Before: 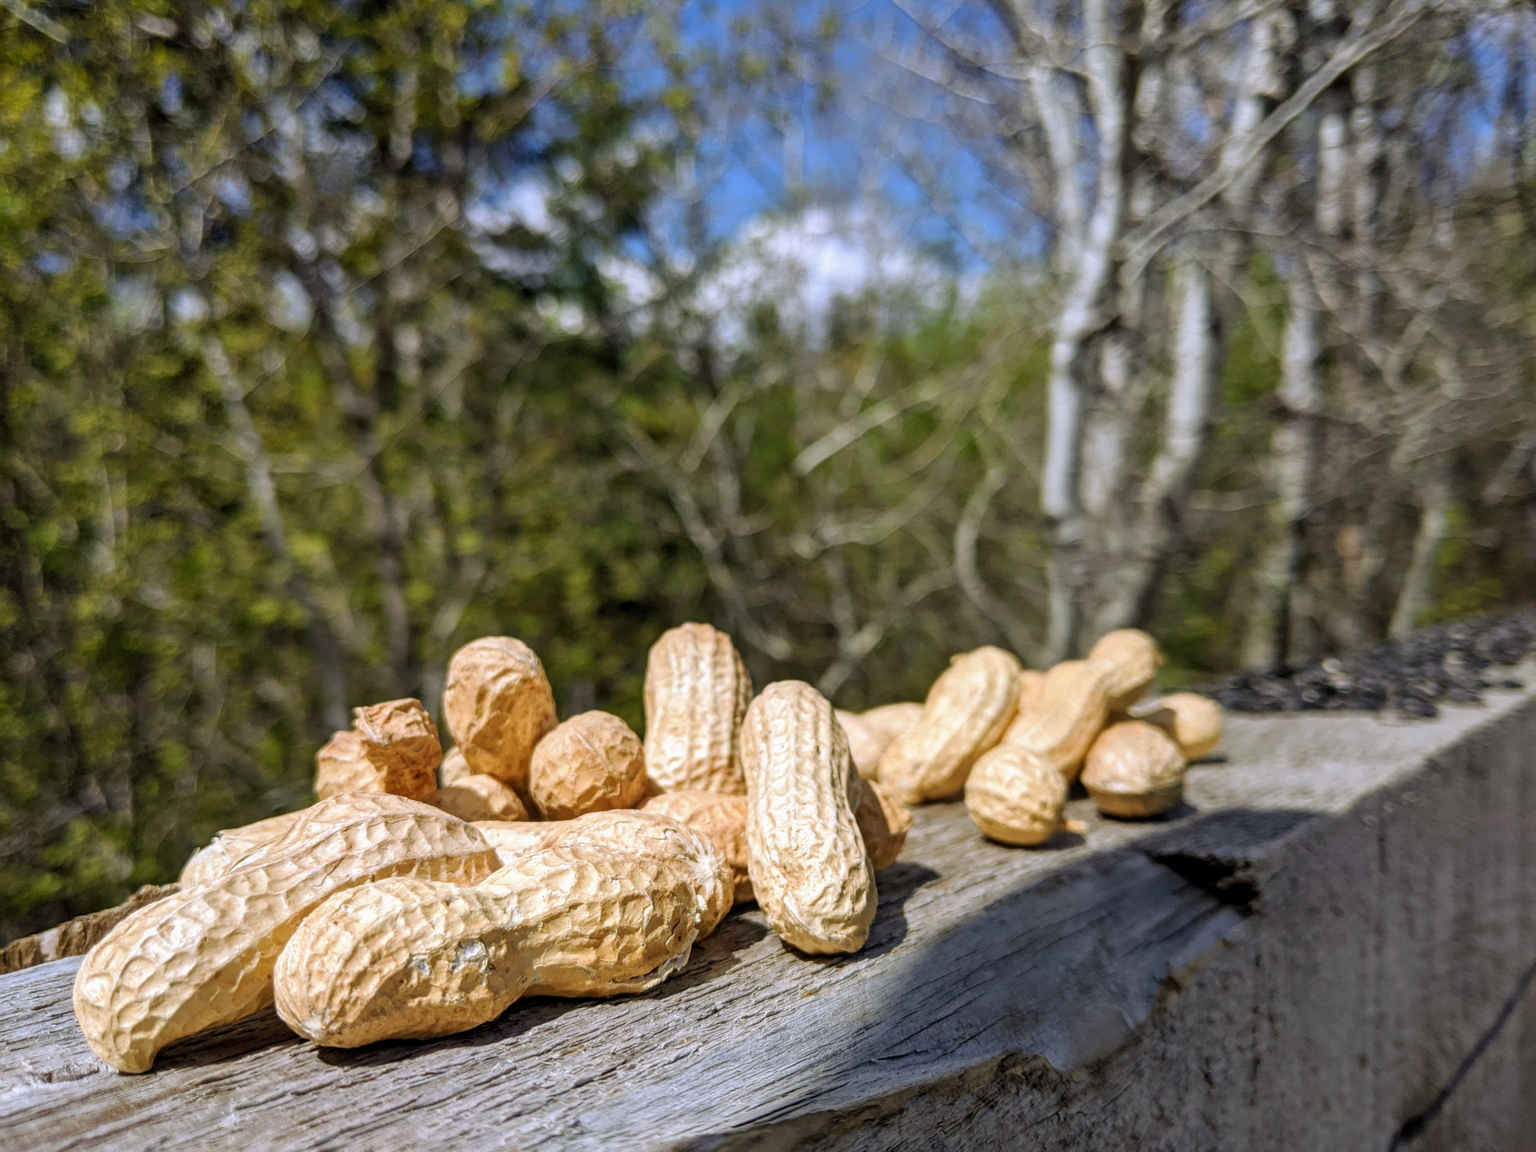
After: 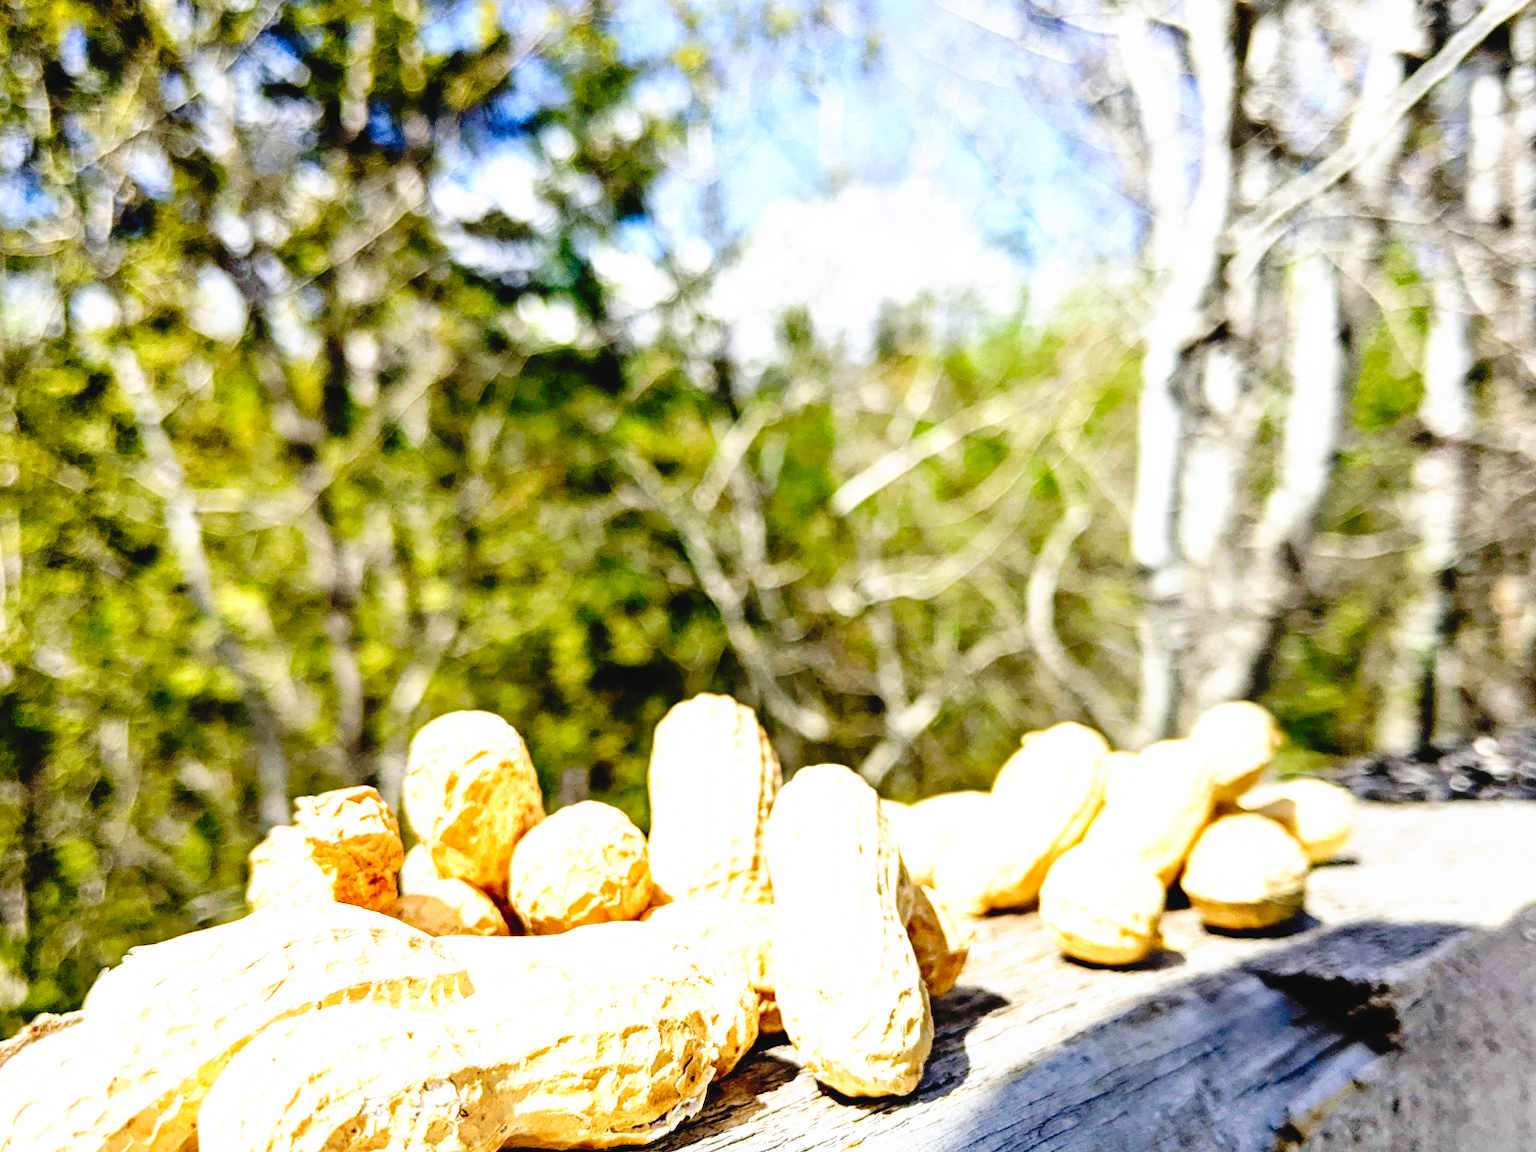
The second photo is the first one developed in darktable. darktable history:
crop and rotate: left 7.196%, top 4.574%, right 10.605%, bottom 13.178%
base curve: curves: ch0 [(0, 0) (0.028, 0.03) (0.121, 0.232) (0.46, 0.748) (0.859, 0.968) (1, 1)], preserve colors none
tone curve: curves: ch0 [(0, 0) (0.003, 0.033) (0.011, 0.033) (0.025, 0.036) (0.044, 0.039) (0.069, 0.04) (0.1, 0.043) (0.136, 0.052) (0.177, 0.085) (0.224, 0.14) (0.277, 0.225) (0.335, 0.333) (0.399, 0.419) (0.468, 0.51) (0.543, 0.603) (0.623, 0.713) (0.709, 0.808) (0.801, 0.901) (0.898, 0.98) (1, 1)], preserve colors none
color zones: curves: ch0 [(0.068, 0.464) (0.25, 0.5) (0.48, 0.508) (0.75, 0.536) (0.886, 0.476) (0.967, 0.456)]; ch1 [(0.066, 0.456) (0.25, 0.5) (0.616, 0.508) (0.746, 0.56) (0.934, 0.444)]
exposure: black level correction 0, exposure 0.7 EV, compensate exposure bias true, compensate highlight preservation false
